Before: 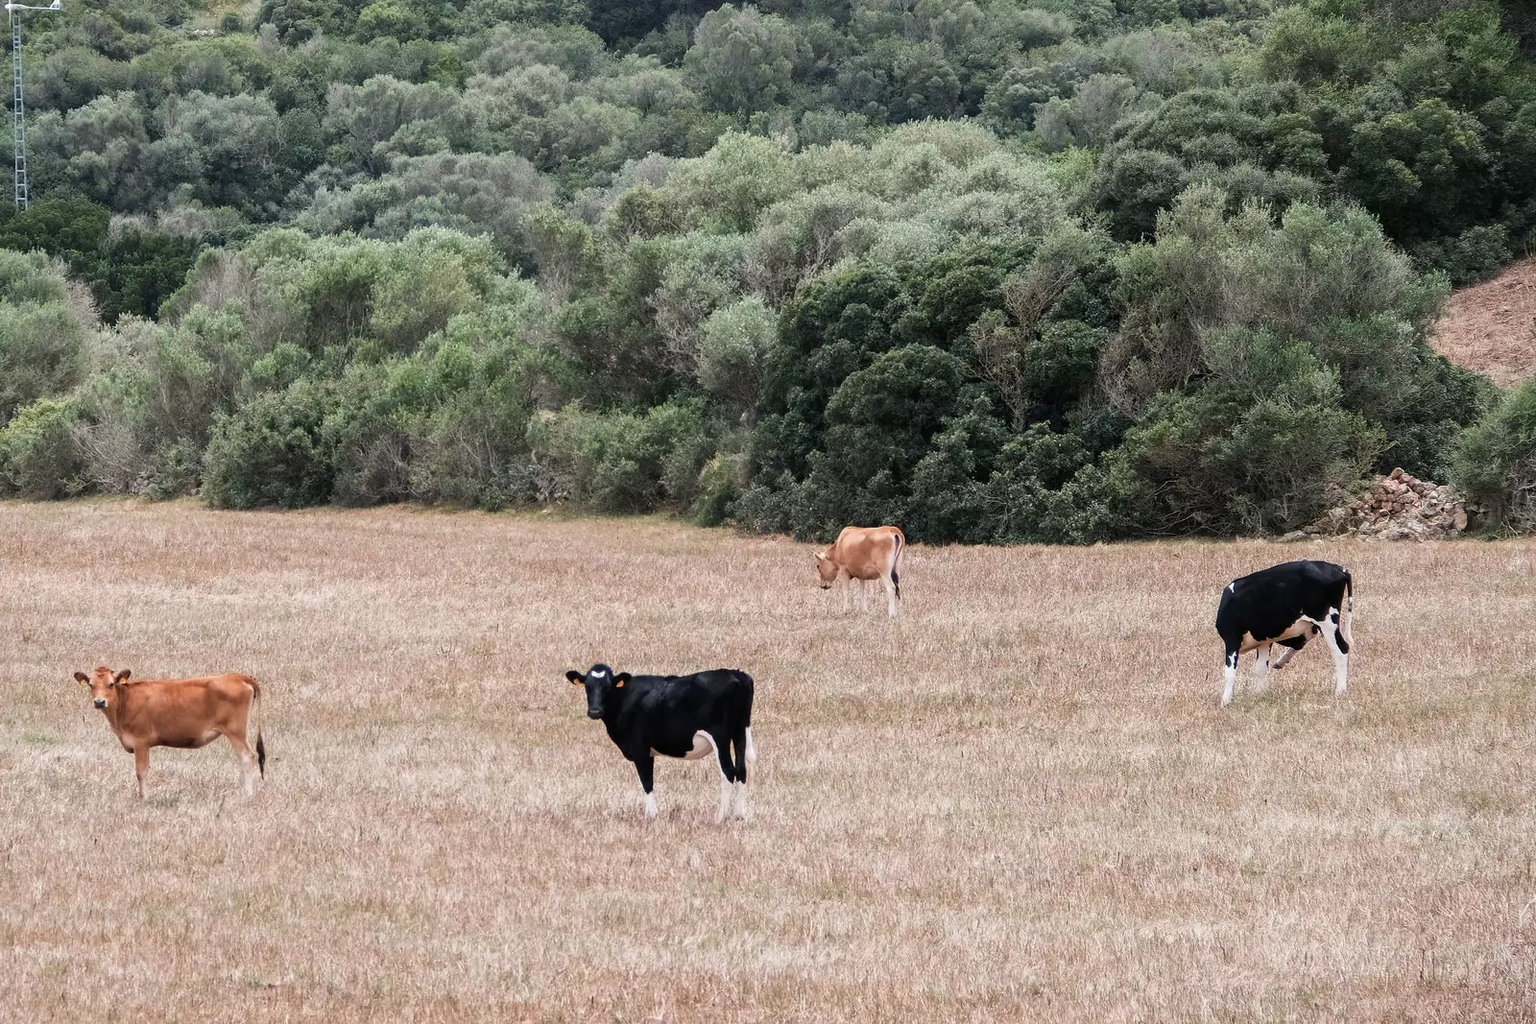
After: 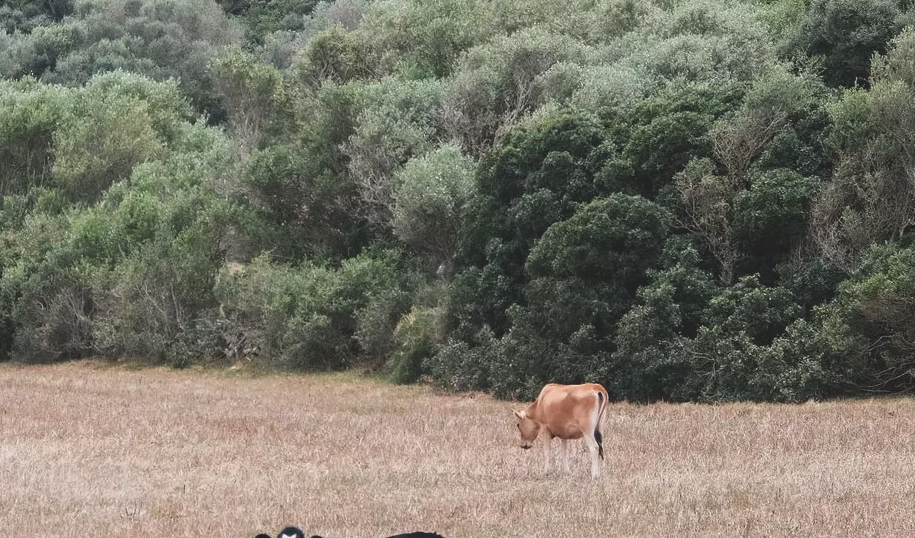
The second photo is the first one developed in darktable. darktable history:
exposure: black level correction -0.015, exposure -0.125 EV, compensate highlight preservation false
crop: left 20.932%, top 15.471%, right 21.848%, bottom 34.081%
